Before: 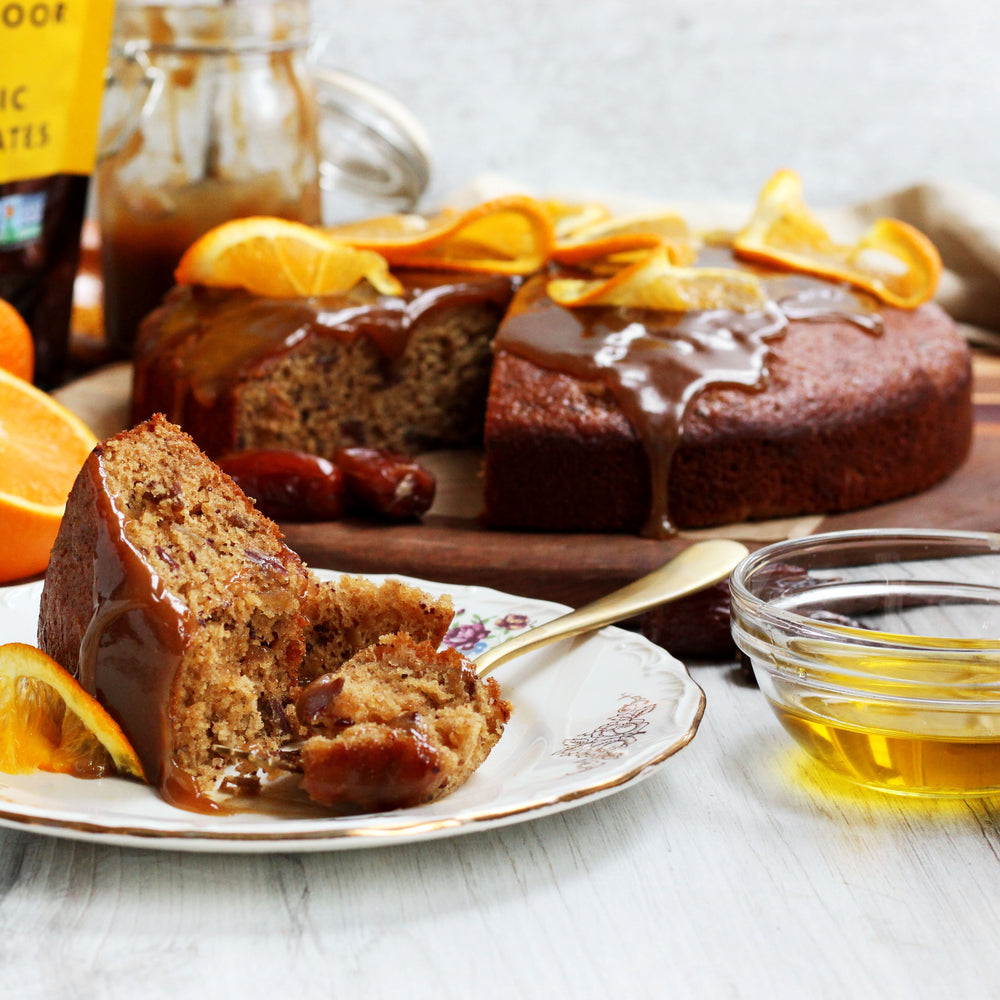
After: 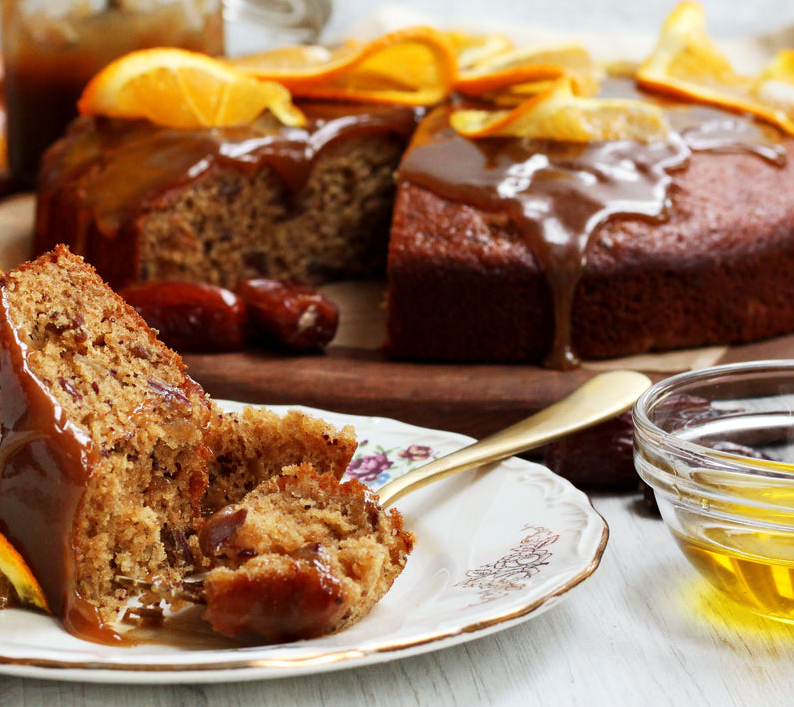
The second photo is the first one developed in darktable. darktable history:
tone equalizer: on, module defaults
crop: left 9.712%, top 16.928%, right 10.845%, bottom 12.332%
